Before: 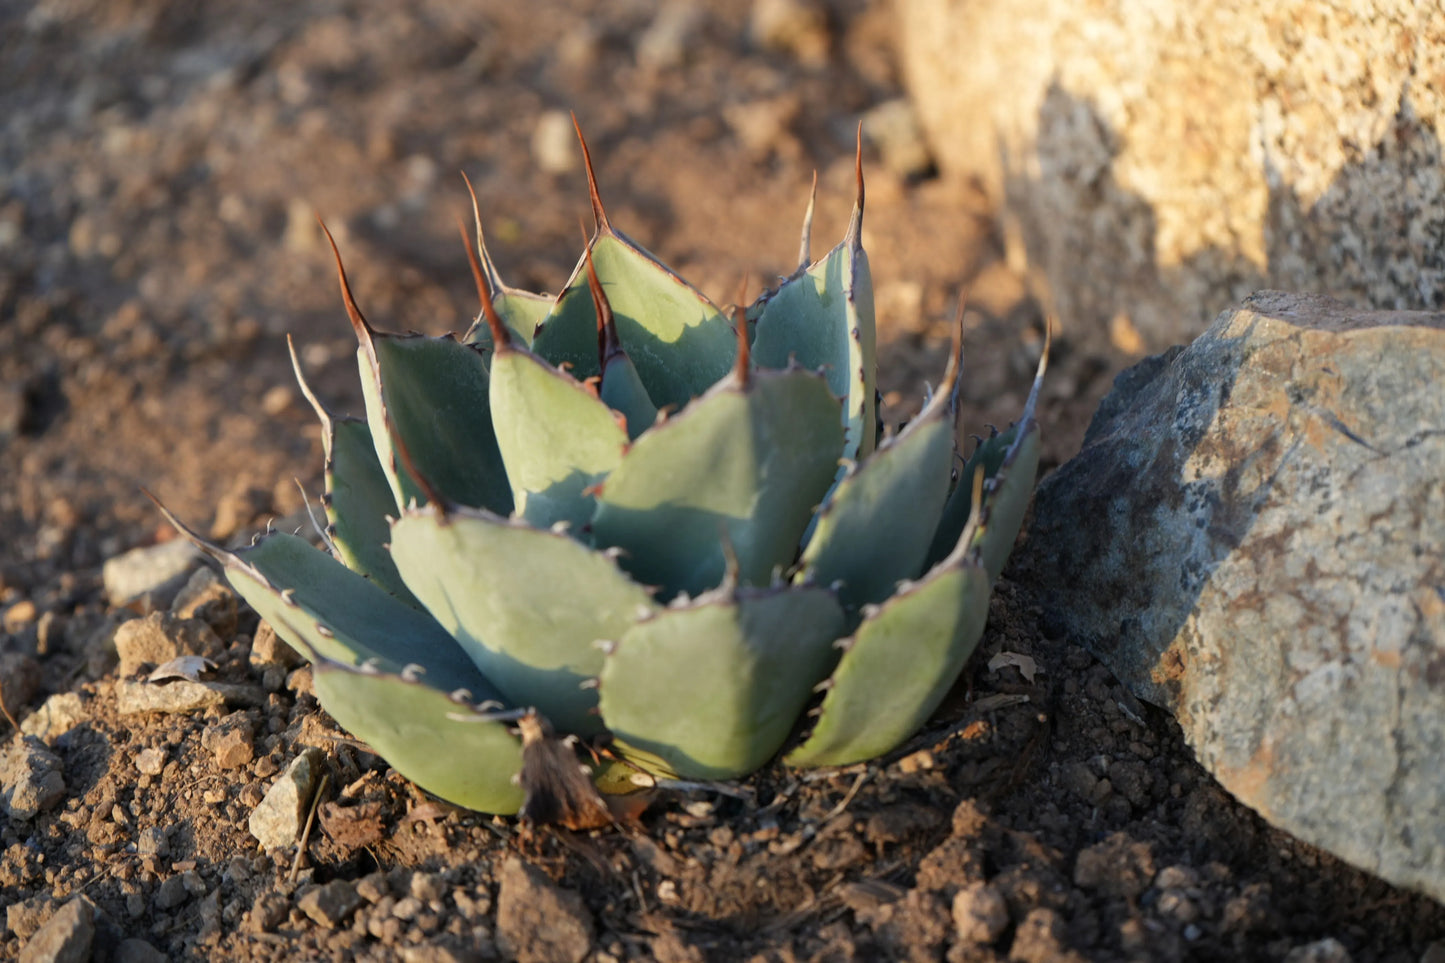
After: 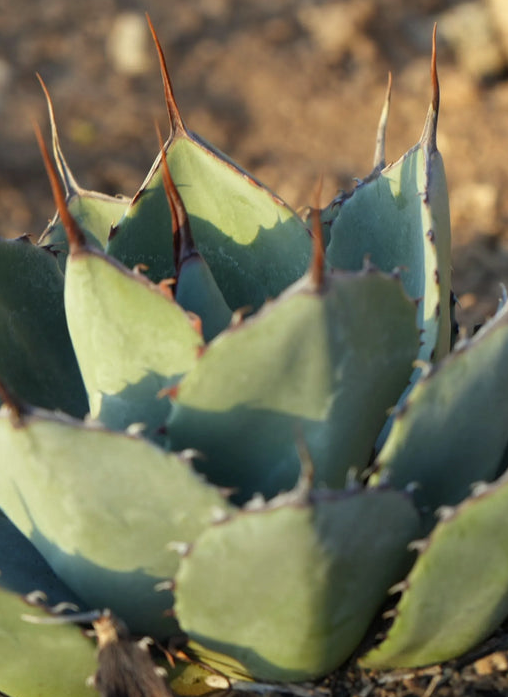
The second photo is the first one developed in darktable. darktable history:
shadows and highlights: shadows 0, highlights 40
crop and rotate: left 29.476%, top 10.214%, right 35.32%, bottom 17.333%
color correction: highlights a* -4.73, highlights b* 5.06, saturation 0.97
